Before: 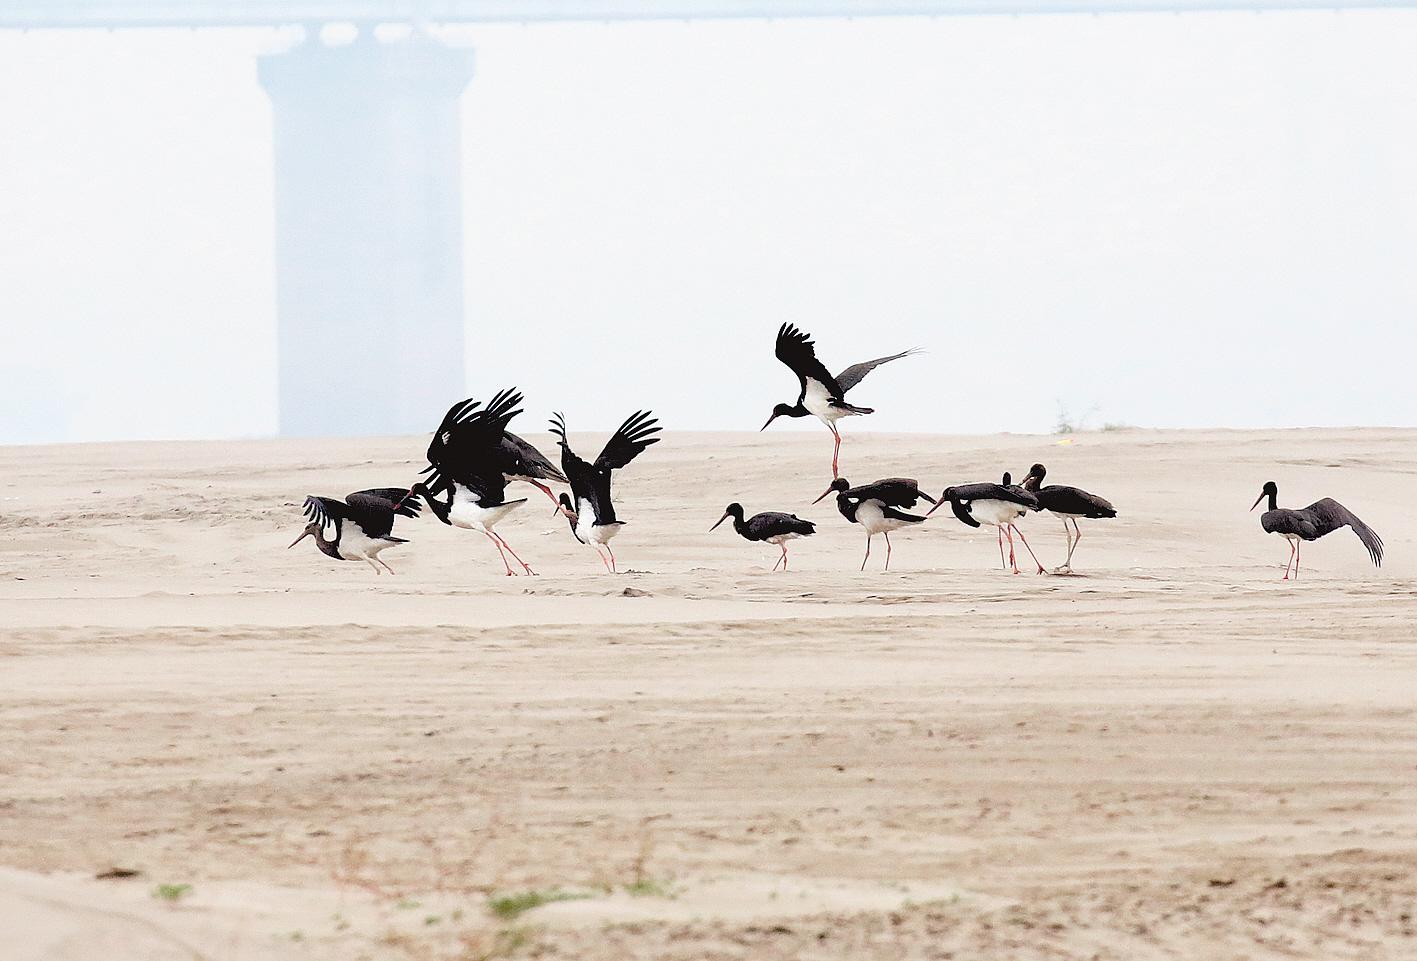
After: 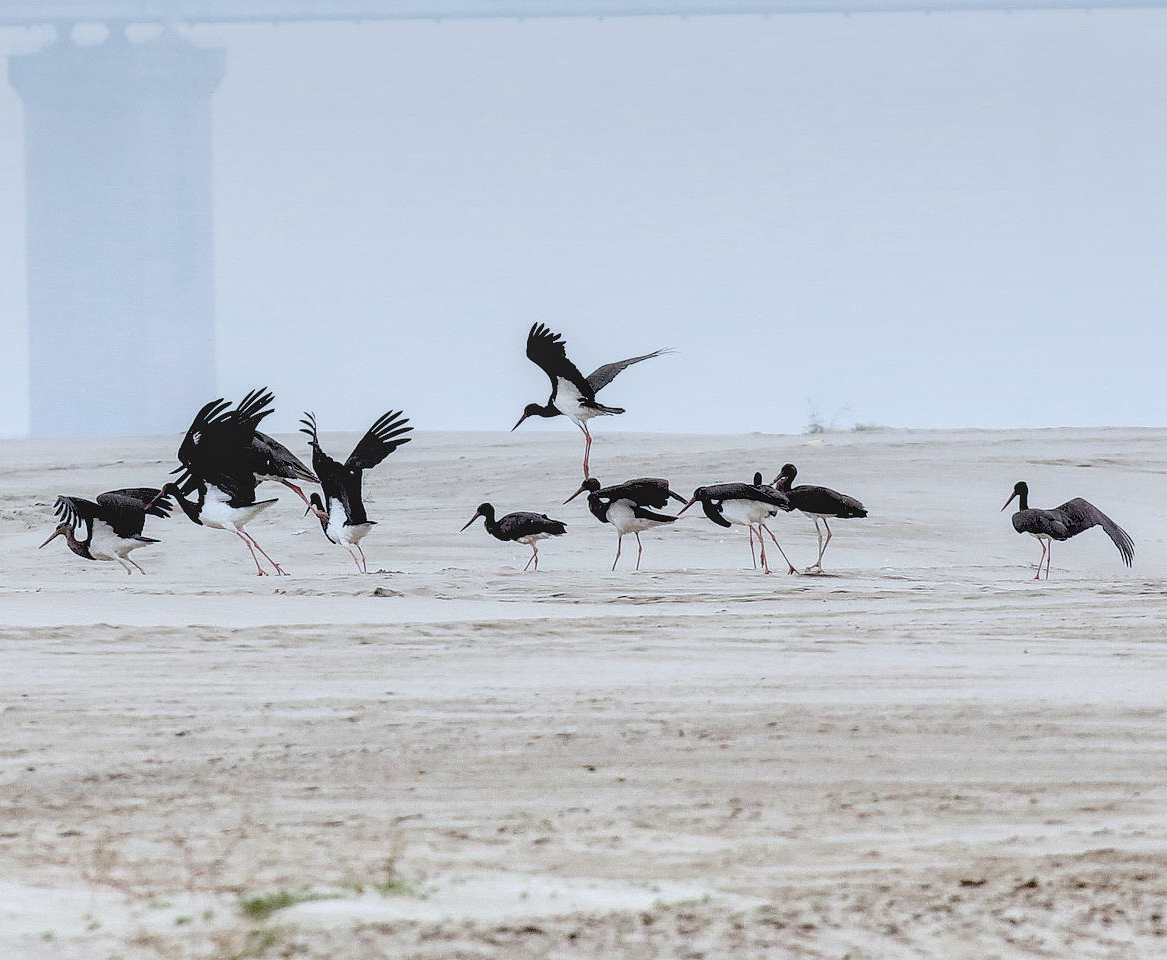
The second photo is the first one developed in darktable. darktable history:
graduated density: on, module defaults
exposure: compensate highlight preservation false
local contrast: on, module defaults
crop: left 17.582%, bottom 0.031%
white balance: red 0.924, blue 1.095
color correction: saturation 0.8
